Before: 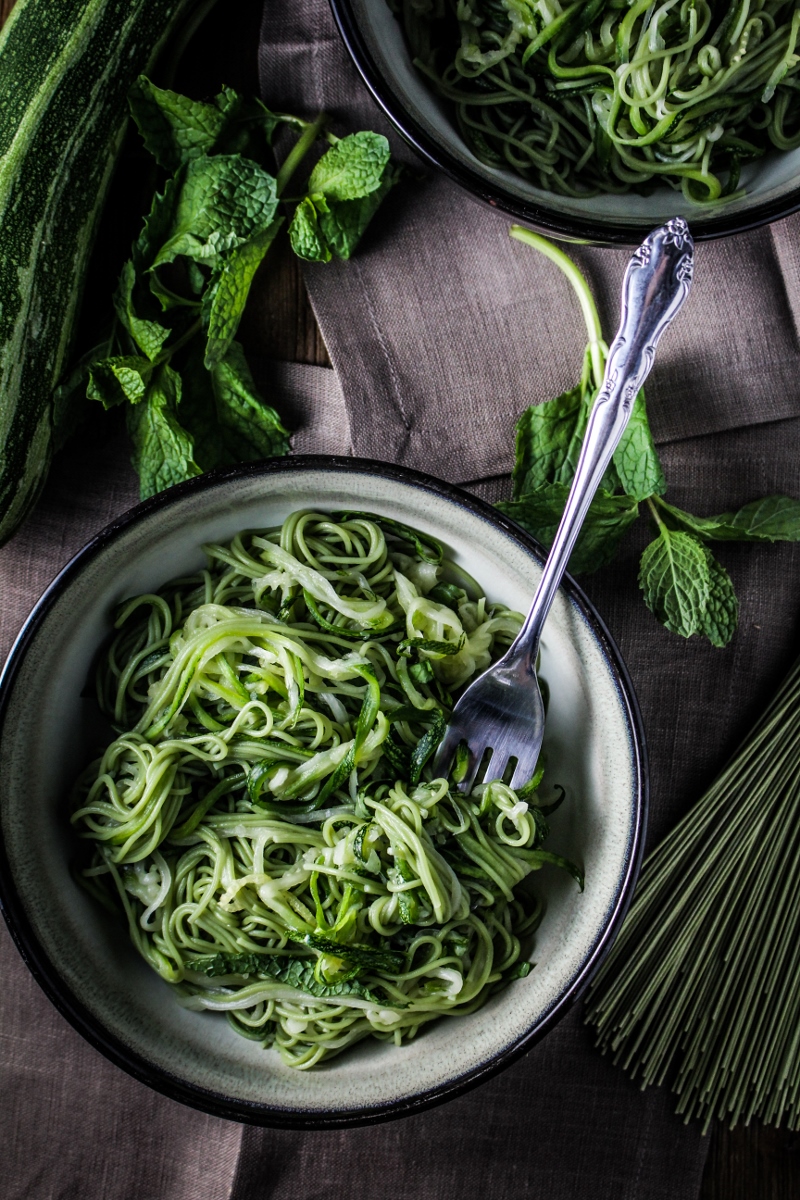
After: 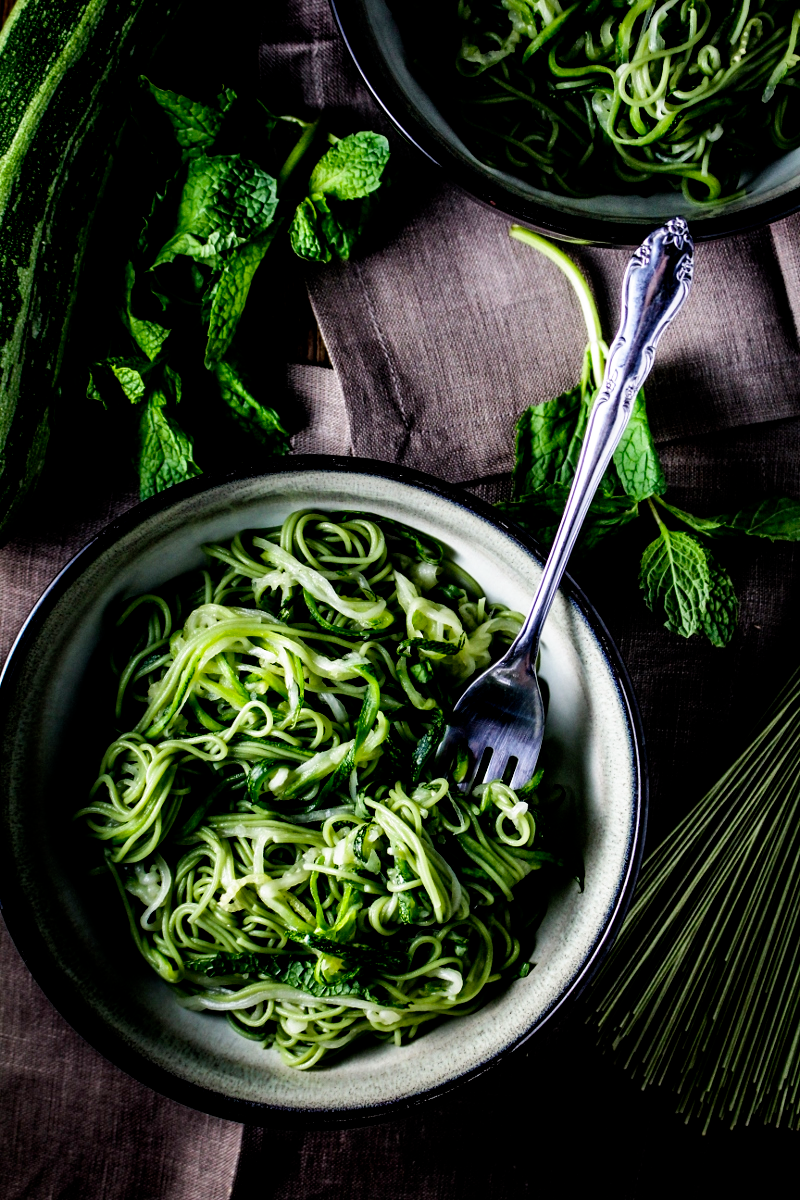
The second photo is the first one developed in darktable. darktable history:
filmic rgb: black relative exposure -5.5 EV, white relative exposure 2.52 EV, threshold 3.04 EV, target black luminance 0%, hardness 4.51, latitude 66.89%, contrast 1.444, shadows ↔ highlights balance -4.02%, preserve chrominance no, color science v4 (2020), type of noise poissonian, enable highlight reconstruction true
